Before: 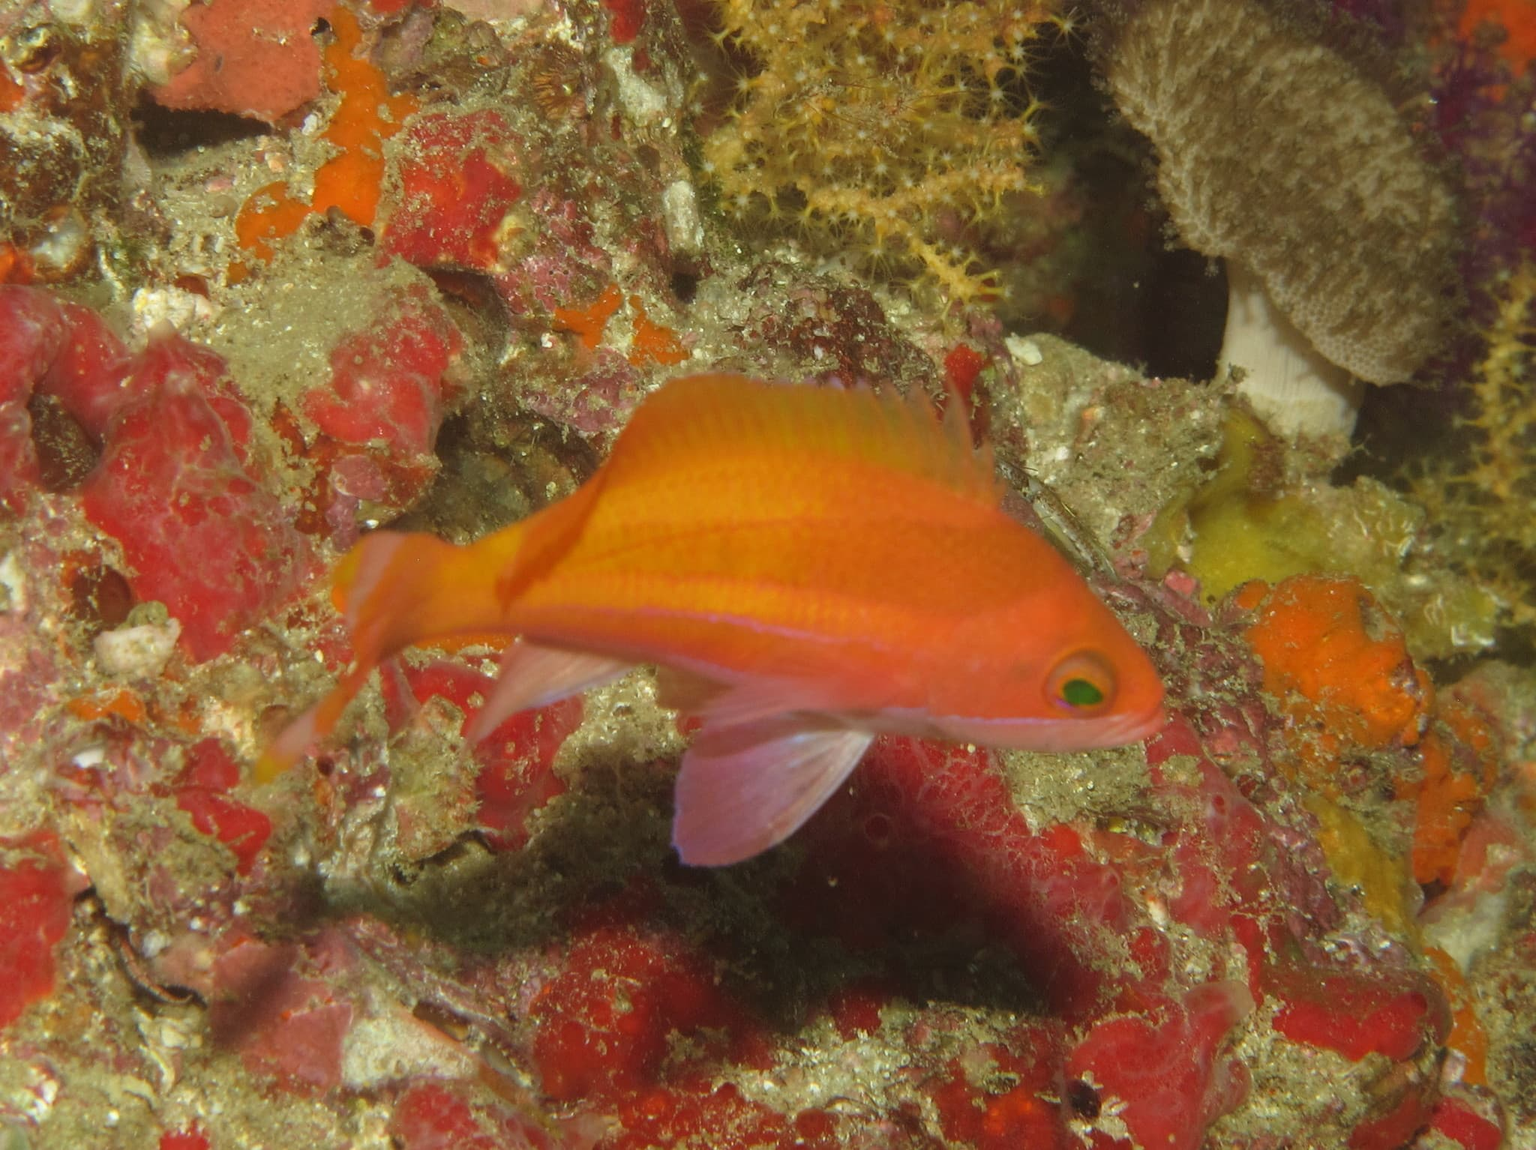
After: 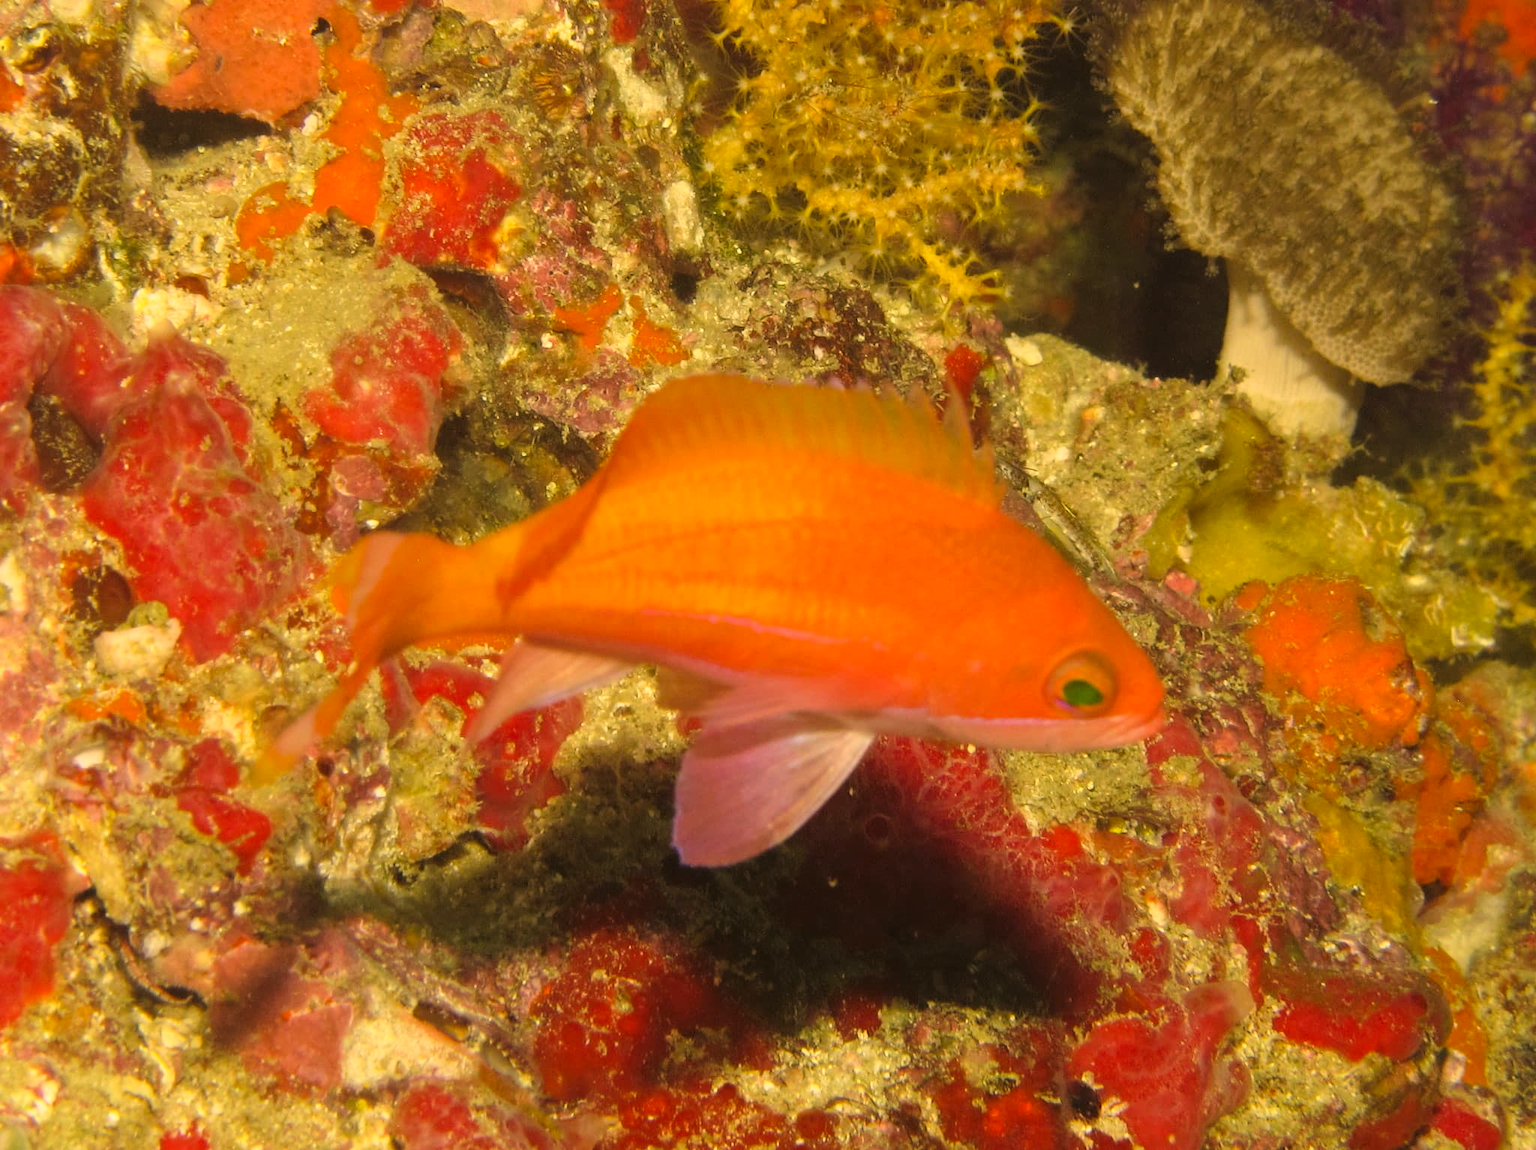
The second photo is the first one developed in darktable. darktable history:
tone curve: curves: ch0 [(0, 0) (0.004, 0.001) (0.02, 0.008) (0.218, 0.218) (0.664, 0.774) (0.832, 0.914) (1, 1)], color space Lab, linked channels, preserve colors none
color correction: highlights a* 14.93, highlights b* 30.98
